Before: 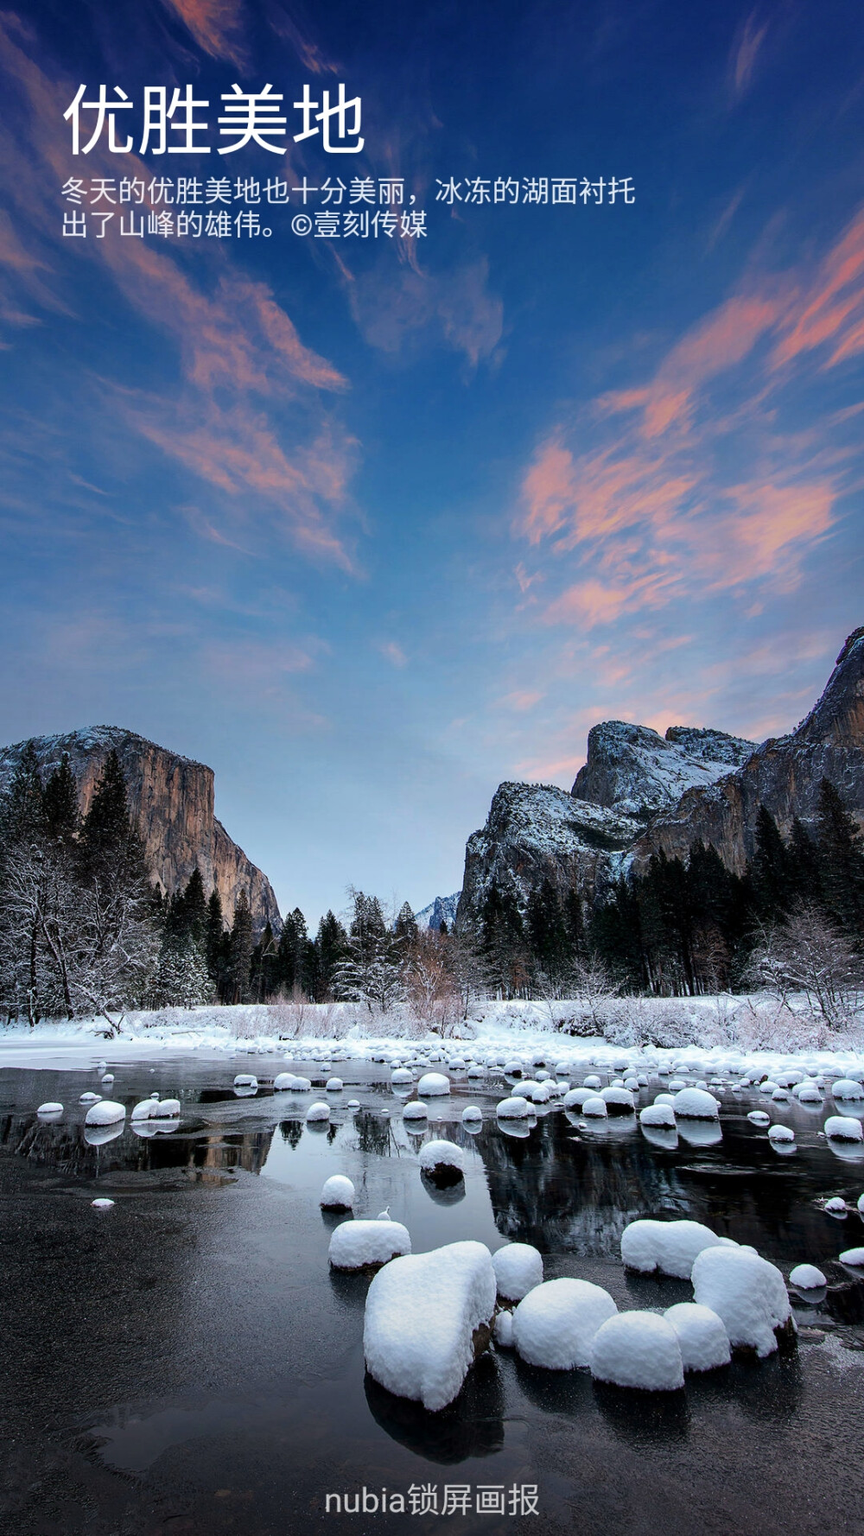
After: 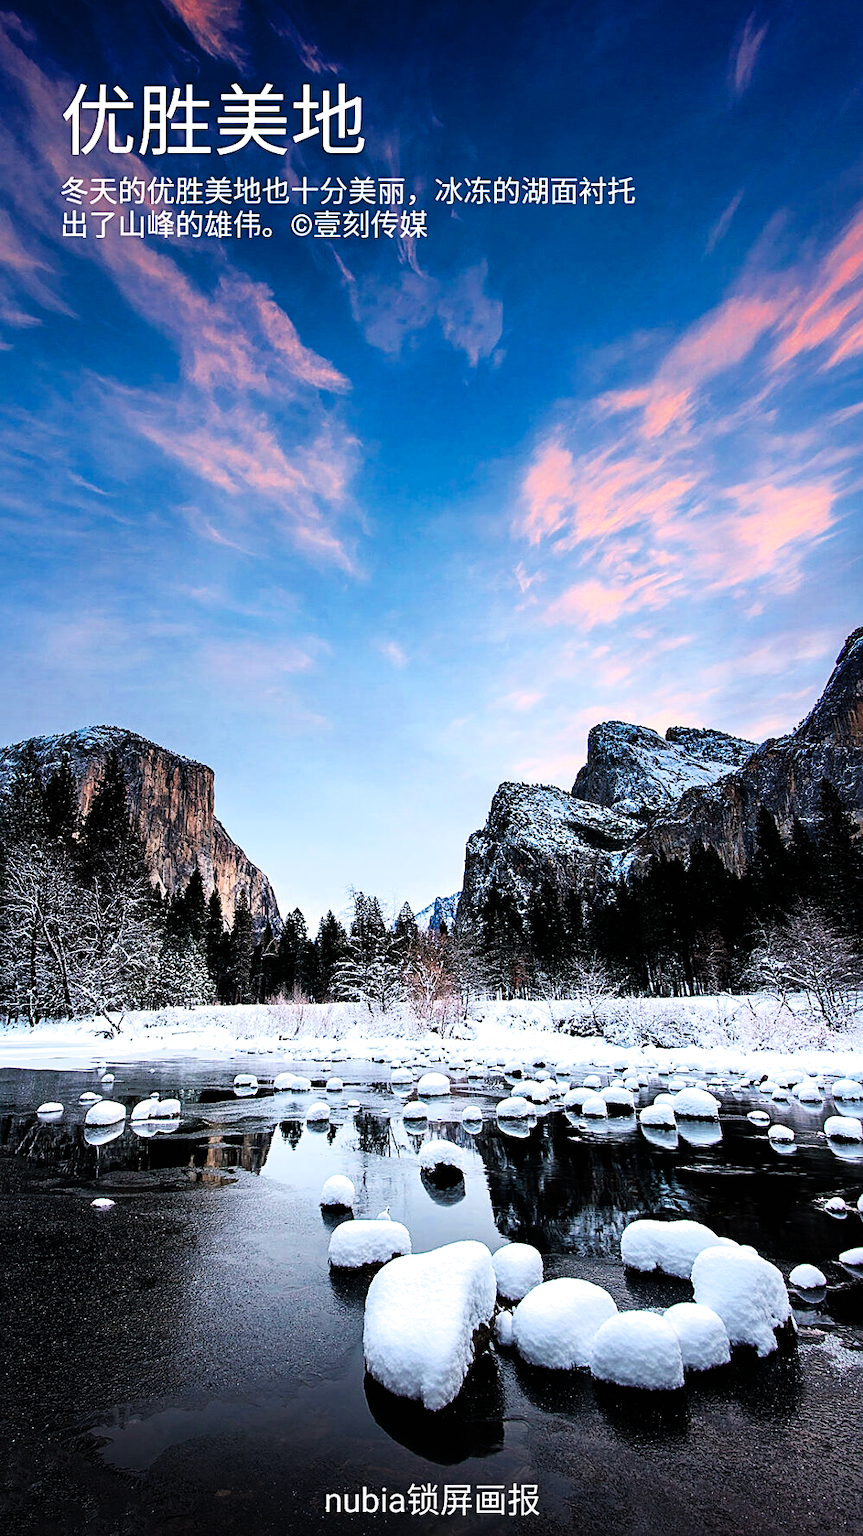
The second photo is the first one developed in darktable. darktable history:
color balance rgb: shadows lift › luminance -19.704%, power › hue 75.33°, highlights gain › chroma 0.194%, highlights gain › hue 331.36°, perceptual saturation grading › global saturation 20%, perceptual saturation grading › highlights -49.163%, perceptual saturation grading › shadows 24.273%, perceptual brilliance grading › highlights 74.964%, perceptual brilliance grading › shadows -29.864%, global vibrance 20%
sharpen: on, module defaults
filmic rgb: black relative exposure -7.65 EV, white relative exposure 4.56 EV, threshold 2.98 EV, hardness 3.61, iterations of high-quality reconstruction 0, enable highlight reconstruction true
contrast brightness saturation: brightness 0.088, saturation 0.191
levels: black 0.1%
